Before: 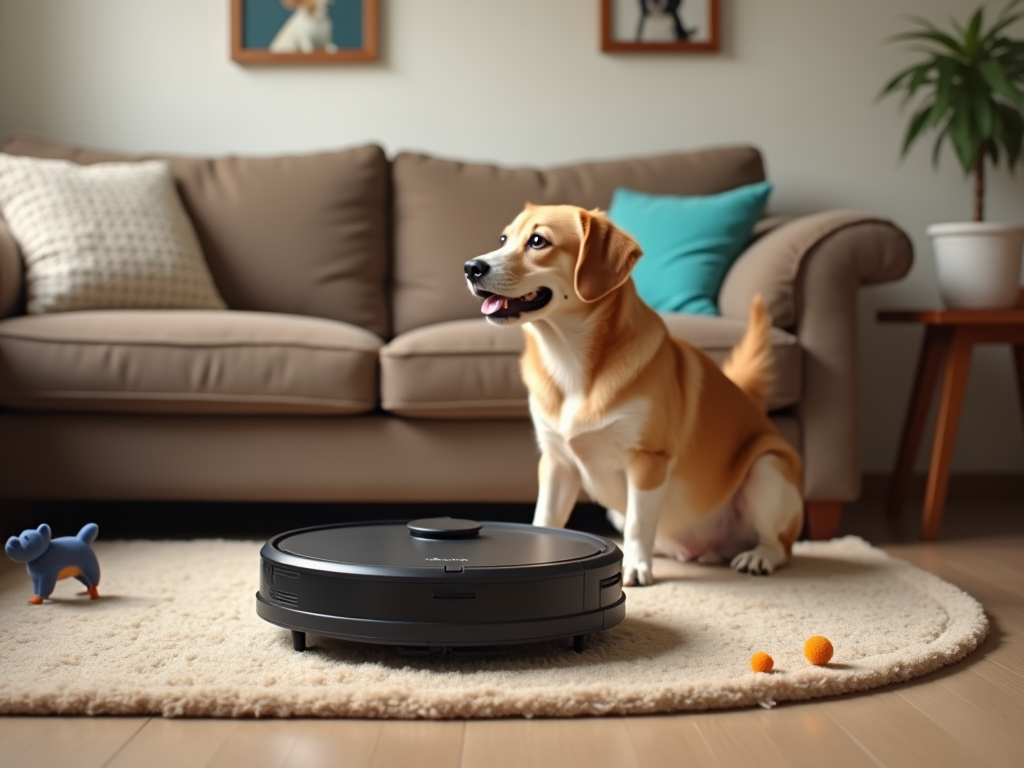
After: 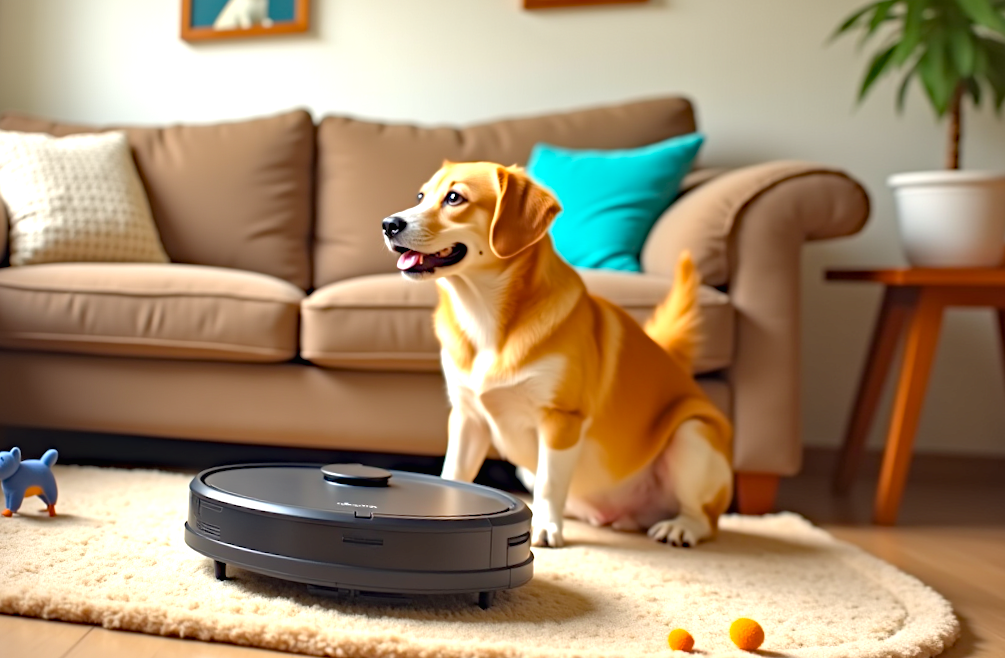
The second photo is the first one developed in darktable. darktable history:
tone equalizer: -8 EV 1 EV, -7 EV 1 EV, -6 EV 1 EV, -5 EV 1 EV, -4 EV 1 EV, -3 EV 0.75 EV, -2 EV 0.5 EV, -1 EV 0.25 EV
rotate and perspective: rotation 1.69°, lens shift (vertical) -0.023, lens shift (horizontal) -0.291, crop left 0.025, crop right 0.988, crop top 0.092, crop bottom 0.842
haze removal: compatibility mode true, adaptive false
exposure: black level correction 0, exposure 0.7 EV, compensate exposure bias true, compensate highlight preservation false
color balance rgb: perceptual saturation grading › global saturation 20%, global vibrance 20%
